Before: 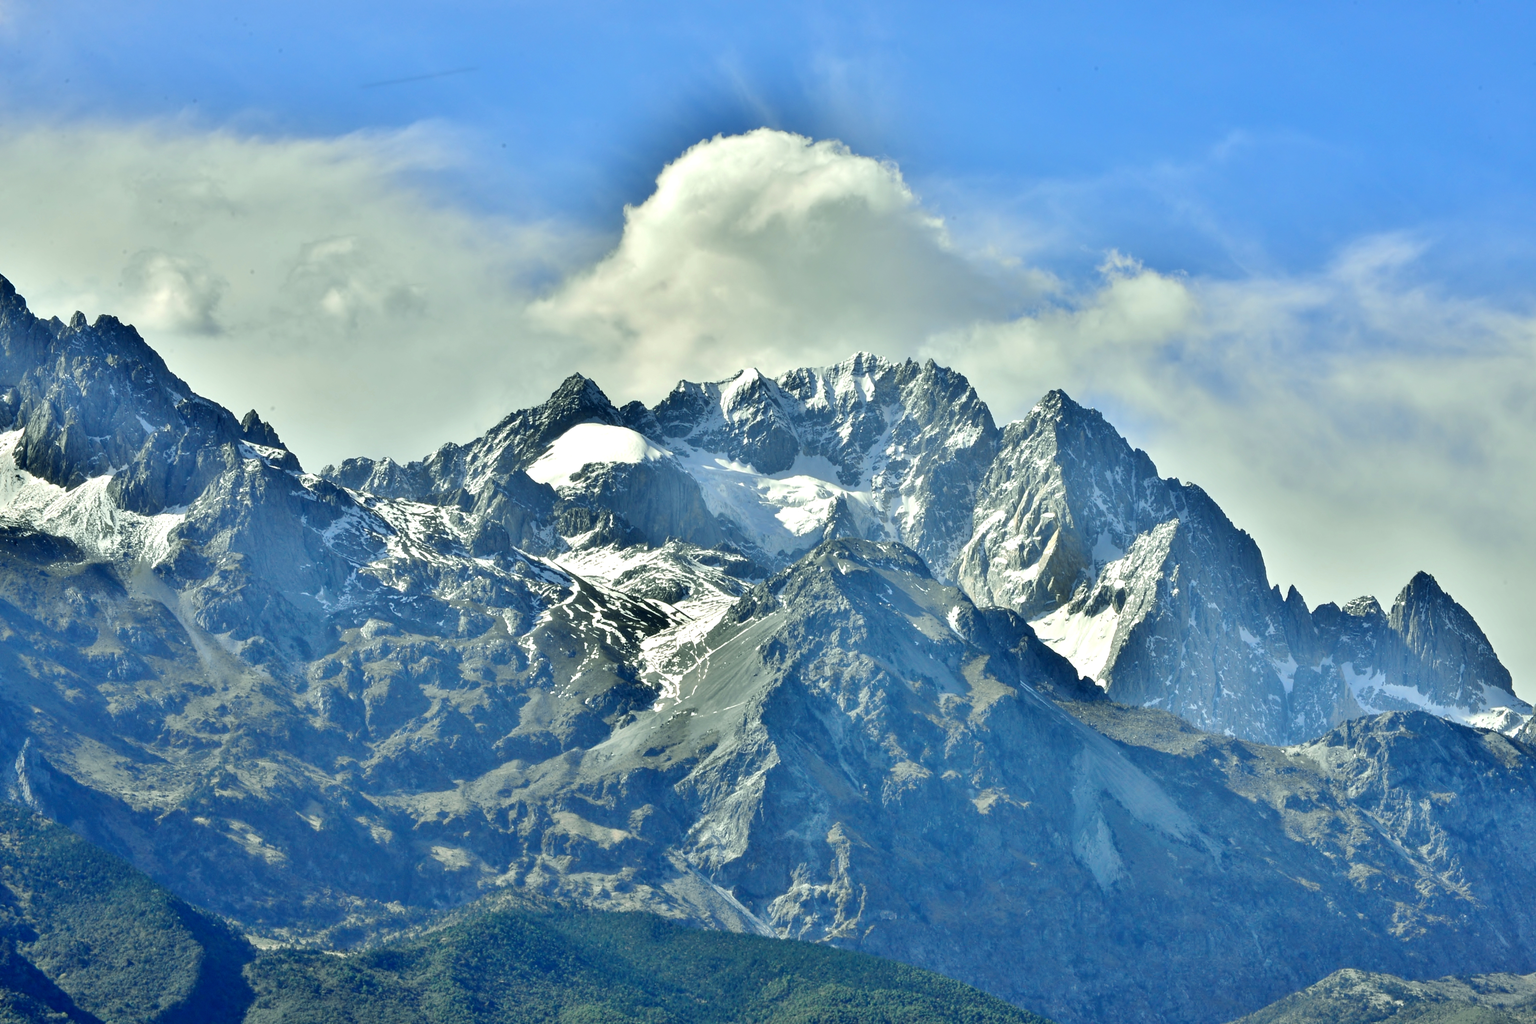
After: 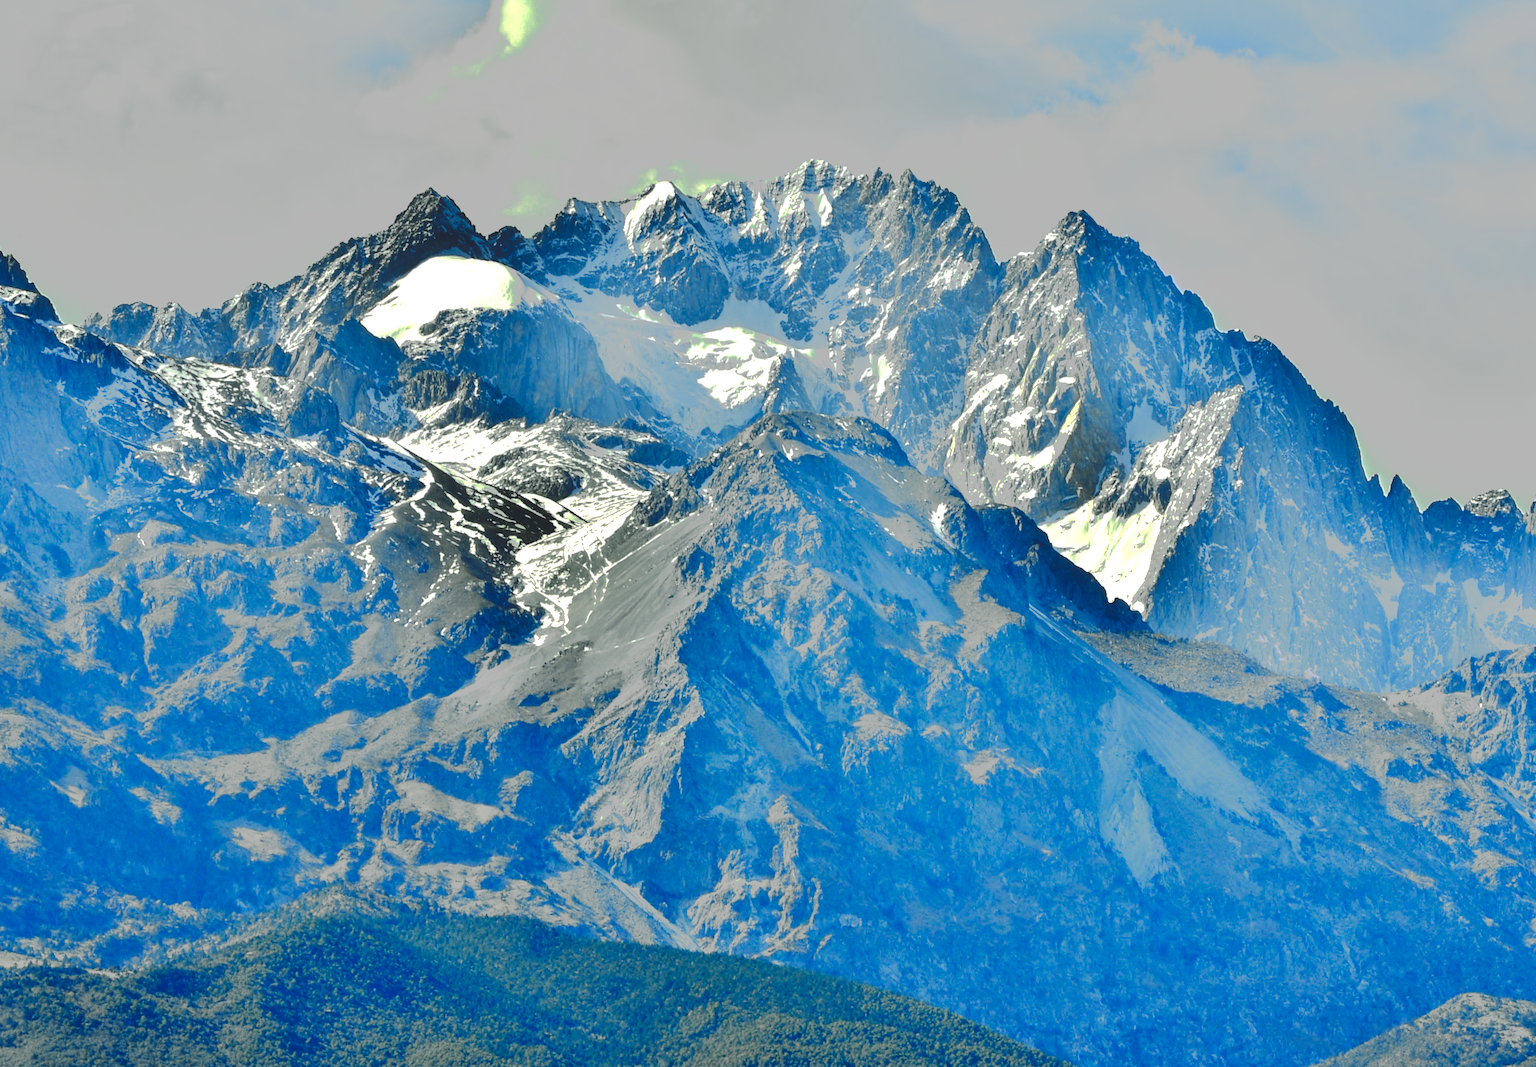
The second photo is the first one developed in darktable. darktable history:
color zones: curves: ch0 [(0, 0.485) (0.178, 0.476) (0.261, 0.623) (0.411, 0.403) (0.708, 0.603) (0.934, 0.412)]; ch1 [(0.003, 0.485) (0.149, 0.496) (0.229, 0.584) (0.326, 0.551) (0.484, 0.262) (0.757, 0.643)]
crop: left 16.871%, top 22.857%, right 9.116%
tone curve: curves: ch0 [(0, 0) (0.003, 0.118) (0.011, 0.118) (0.025, 0.122) (0.044, 0.131) (0.069, 0.142) (0.1, 0.155) (0.136, 0.168) (0.177, 0.183) (0.224, 0.216) (0.277, 0.265) (0.335, 0.337) (0.399, 0.415) (0.468, 0.506) (0.543, 0.586) (0.623, 0.665) (0.709, 0.716) (0.801, 0.737) (0.898, 0.744) (1, 1)], preserve colors none
